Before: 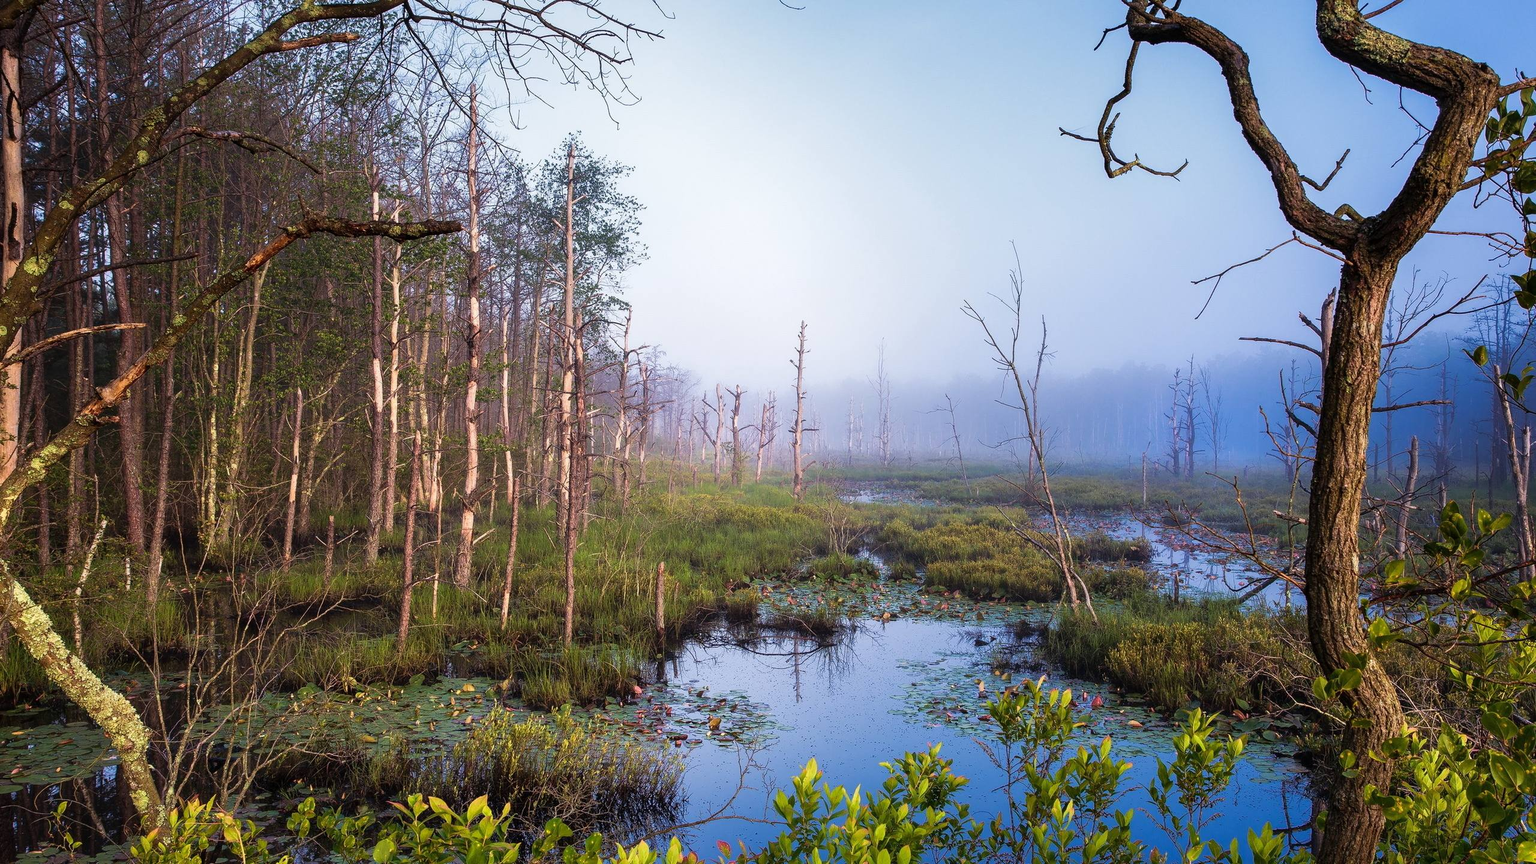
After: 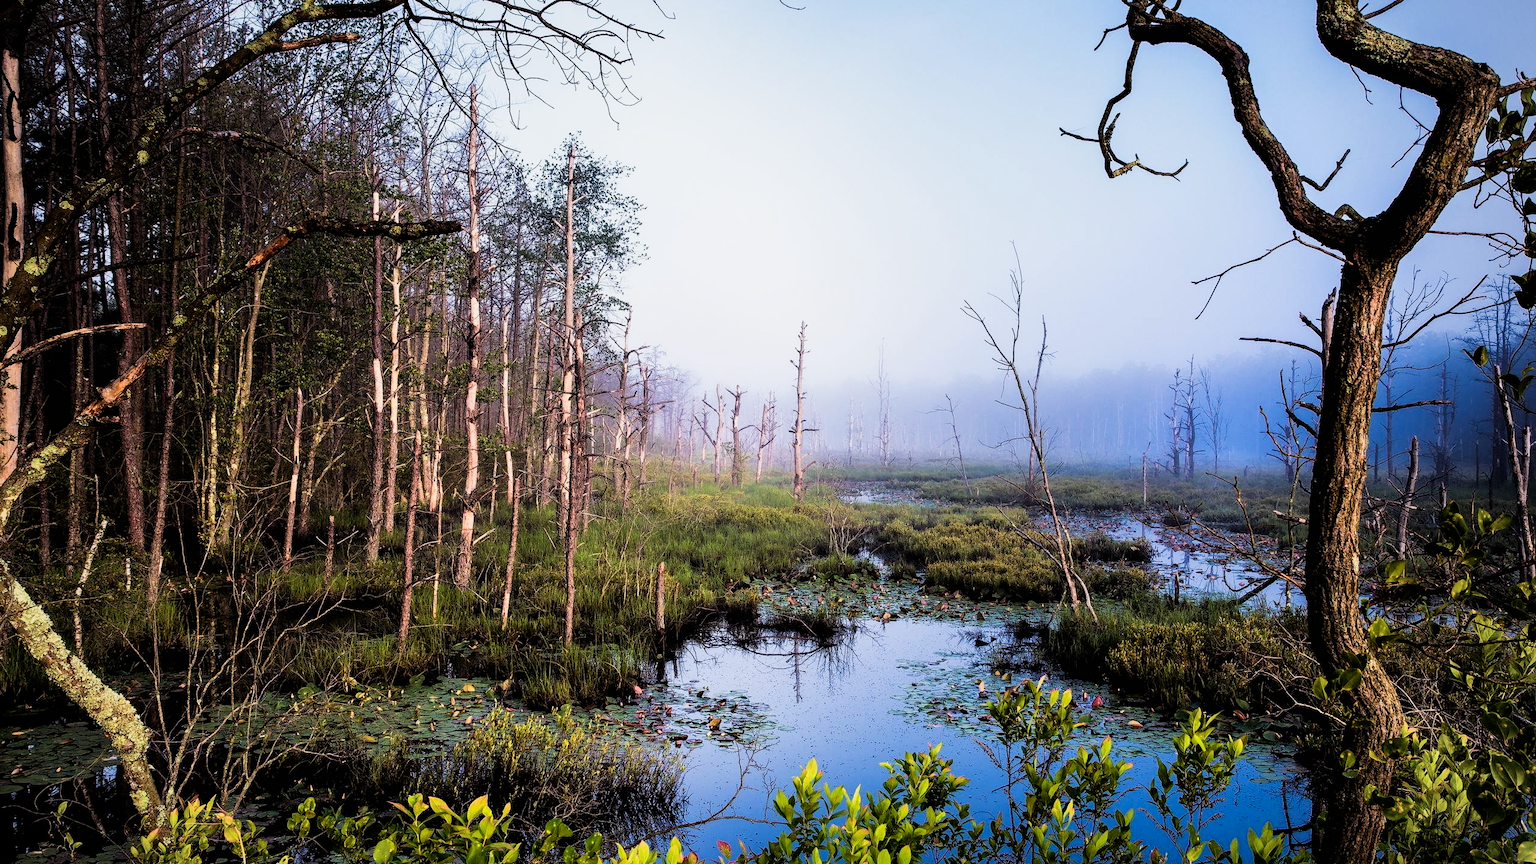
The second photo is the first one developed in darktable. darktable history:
vignetting: fall-off radius 93.87%
color balance: contrast 10%
contrast brightness saturation: contrast 0.1, brightness 0.02, saturation 0.02
filmic rgb: black relative exposure -5 EV, white relative exposure 3.5 EV, hardness 3.19, contrast 1.3, highlights saturation mix -50%
